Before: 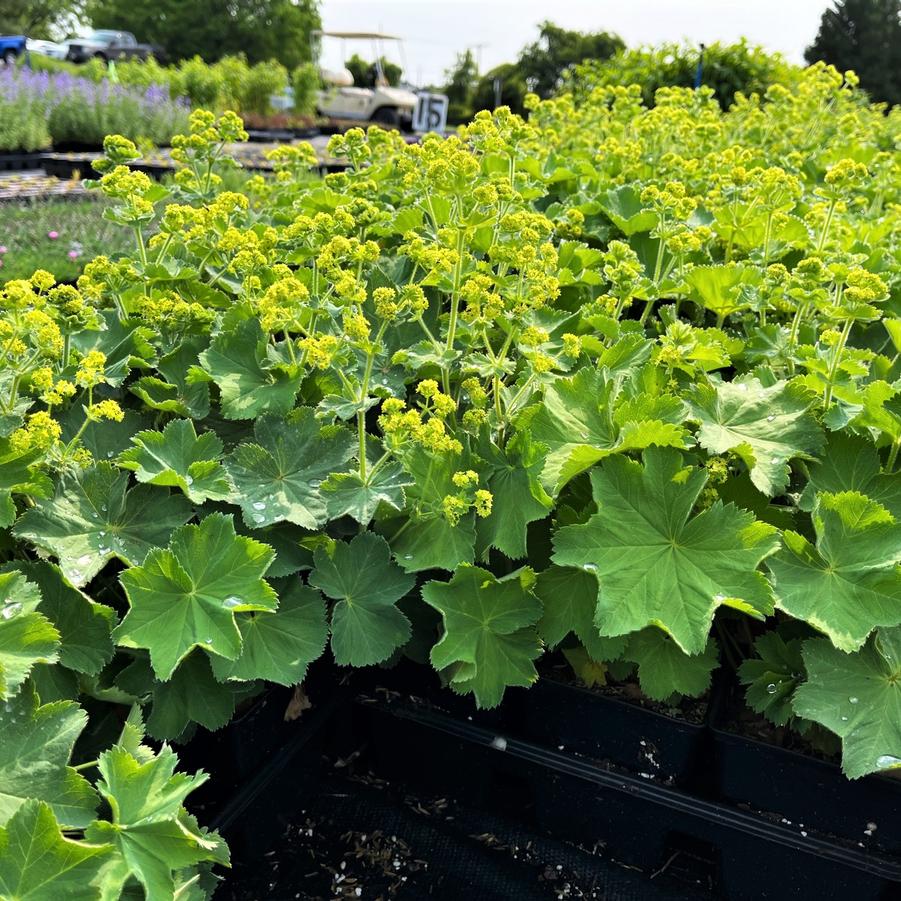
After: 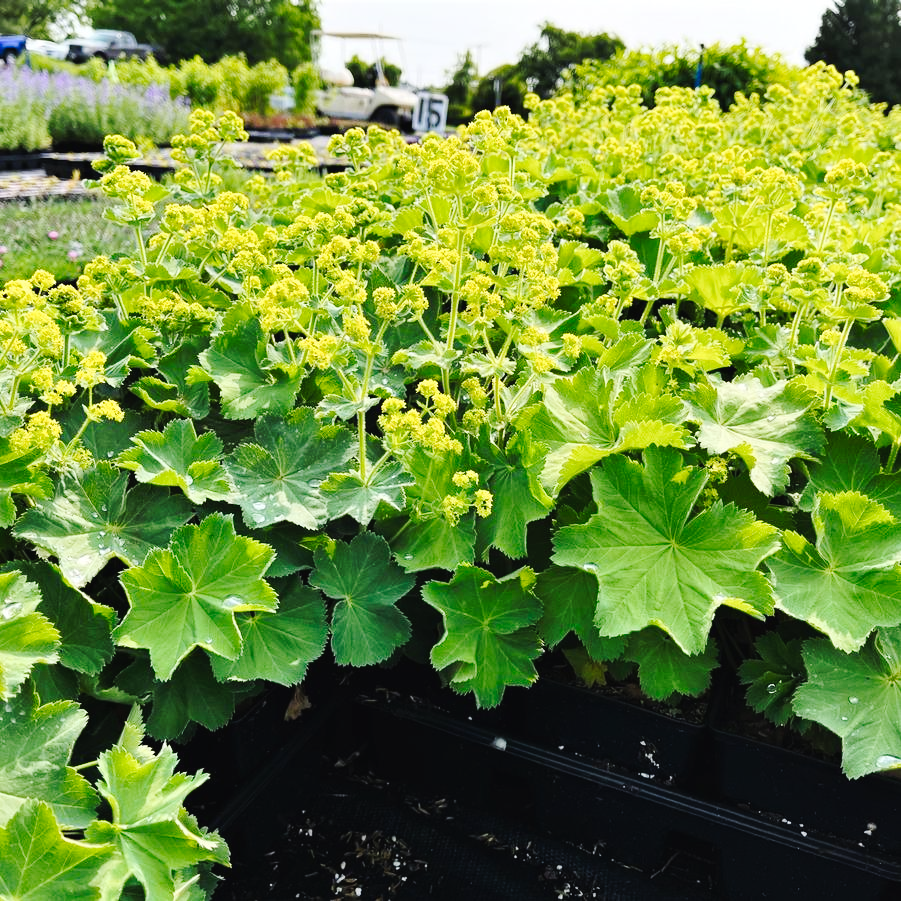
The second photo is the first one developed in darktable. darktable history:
tone curve: curves: ch0 [(0, 0.023) (0.103, 0.087) (0.277, 0.28) (0.438, 0.547) (0.546, 0.678) (0.735, 0.843) (0.994, 1)]; ch1 [(0, 0) (0.371, 0.261) (0.465, 0.42) (0.488, 0.477) (0.512, 0.513) (0.542, 0.581) (0.574, 0.647) (0.636, 0.747) (1, 1)]; ch2 [(0, 0) (0.369, 0.388) (0.449, 0.431) (0.478, 0.471) (0.516, 0.517) (0.575, 0.642) (0.649, 0.726) (1, 1)], preserve colors none
